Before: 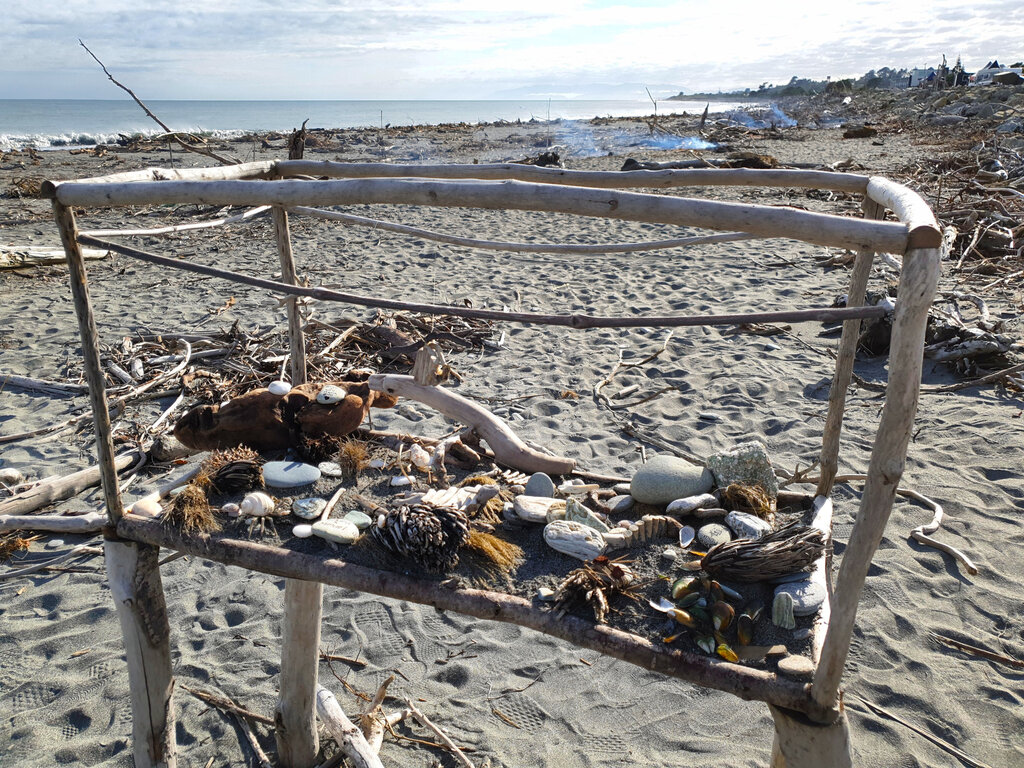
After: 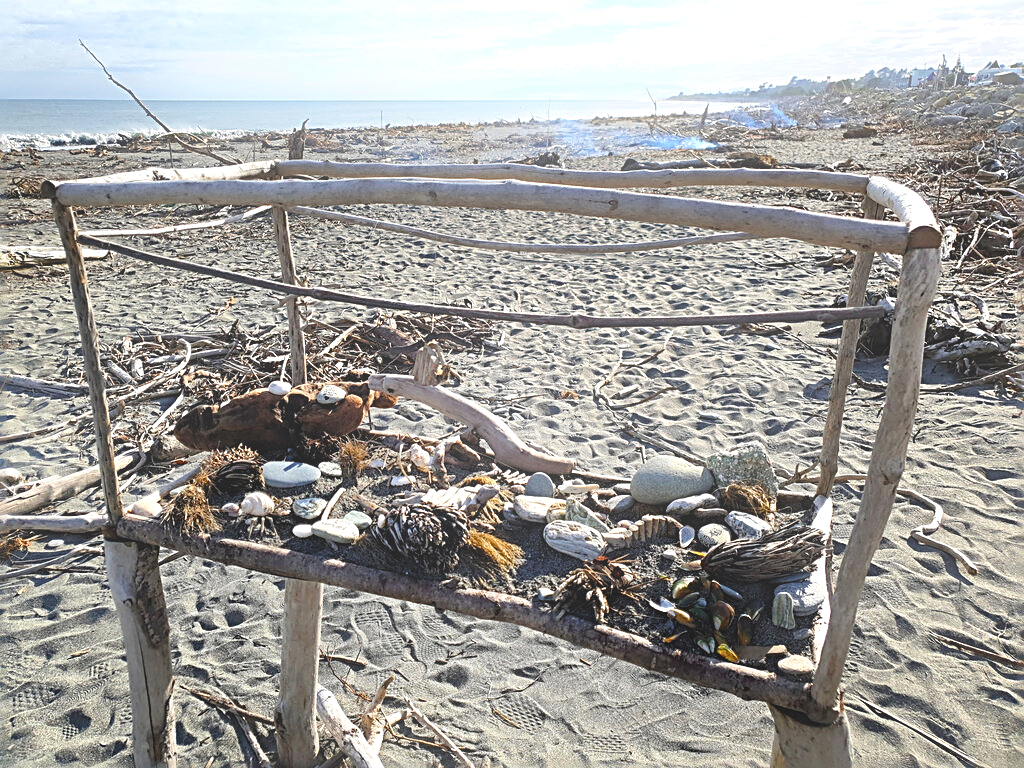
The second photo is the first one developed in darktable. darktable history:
bloom: size 16%, threshold 98%, strength 20%
sharpen: radius 2.676, amount 0.669
levels: levels [0.016, 0.484, 0.953]
